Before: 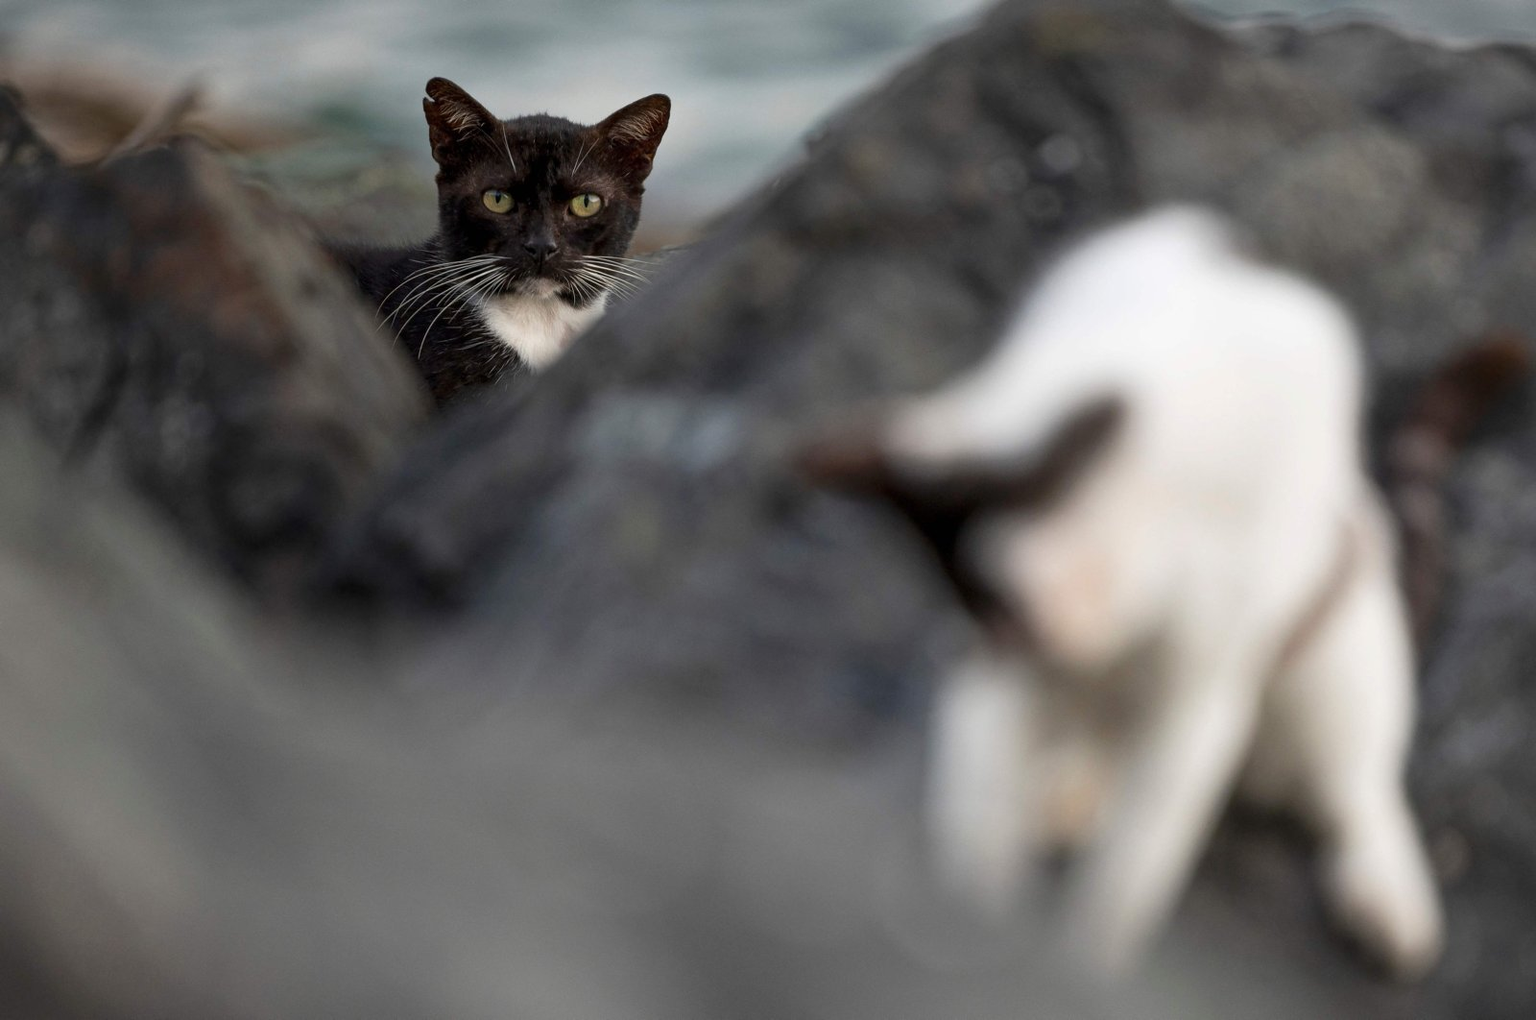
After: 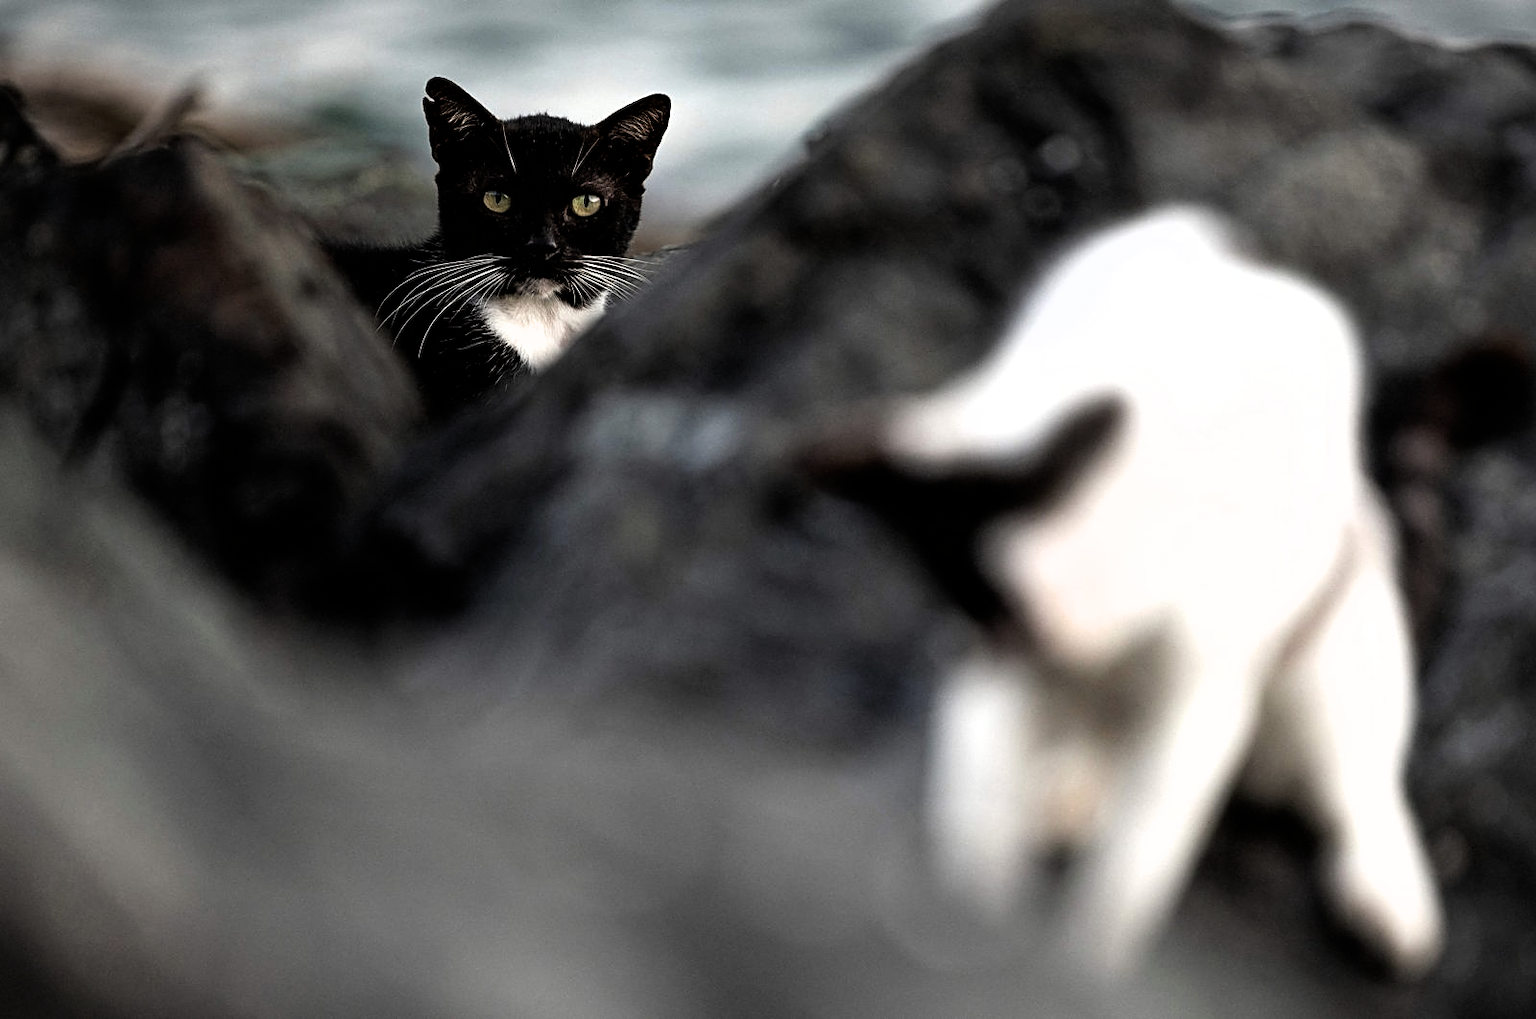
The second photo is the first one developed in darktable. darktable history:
sharpen: on, module defaults
filmic rgb: black relative exposure -8.24 EV, white relative exposure 2.21 EV, hardness 7.04, latitude 85.87%, contrast 1.708, highlights saturation mix -3.1%, shadows ↔ highlights balance -1.96%
